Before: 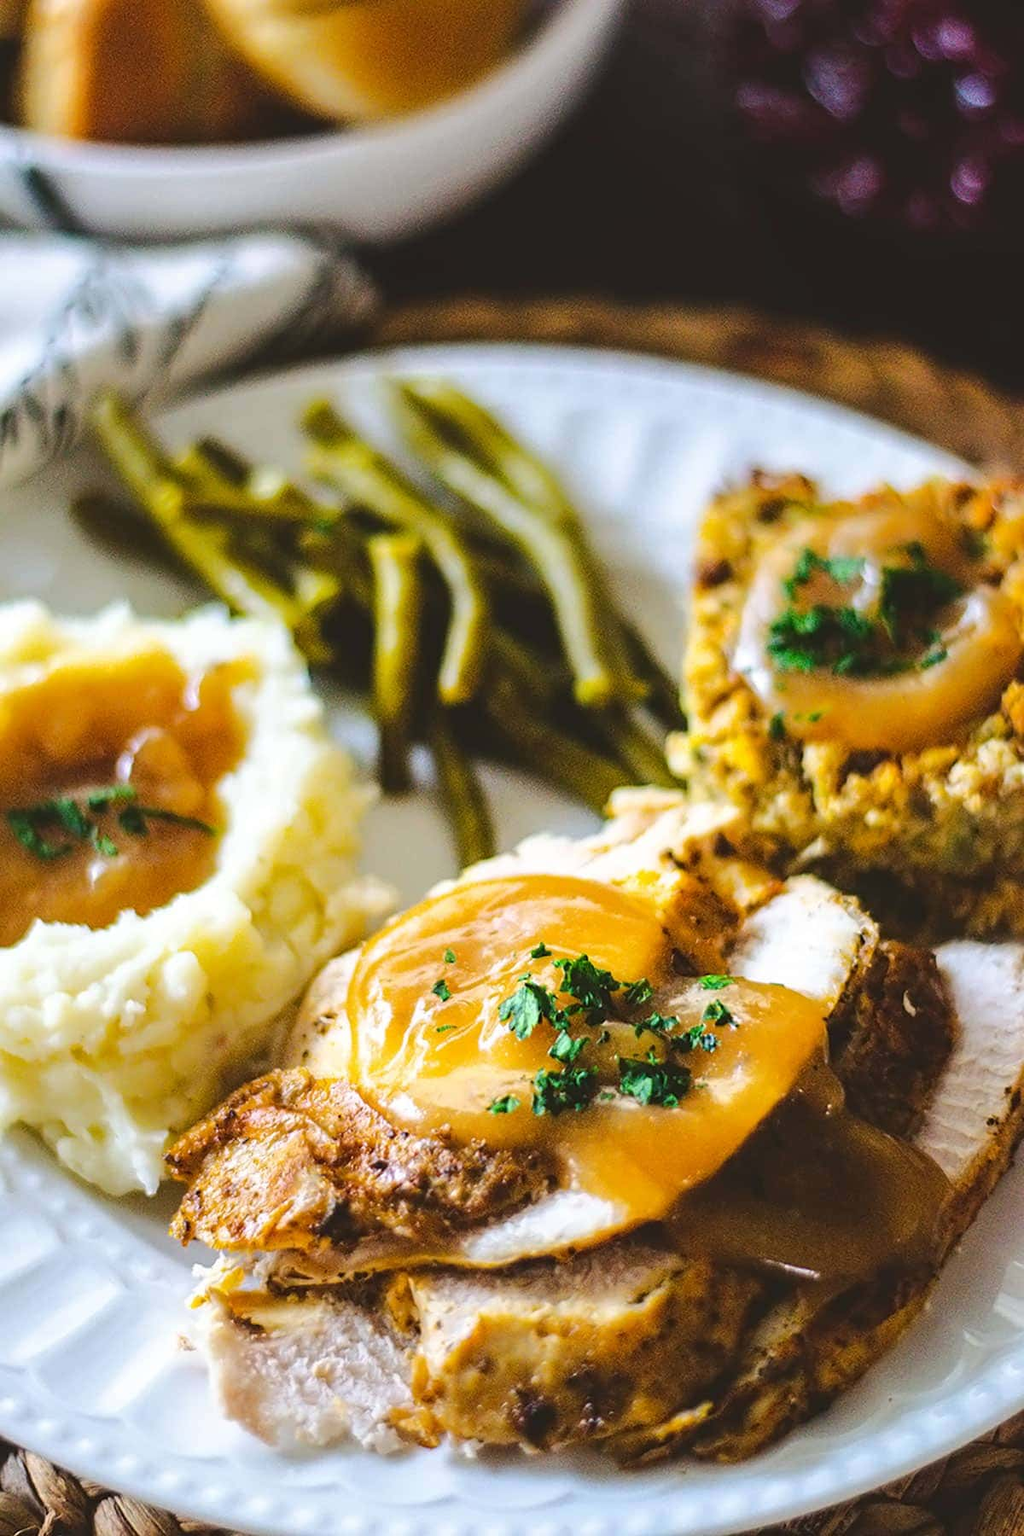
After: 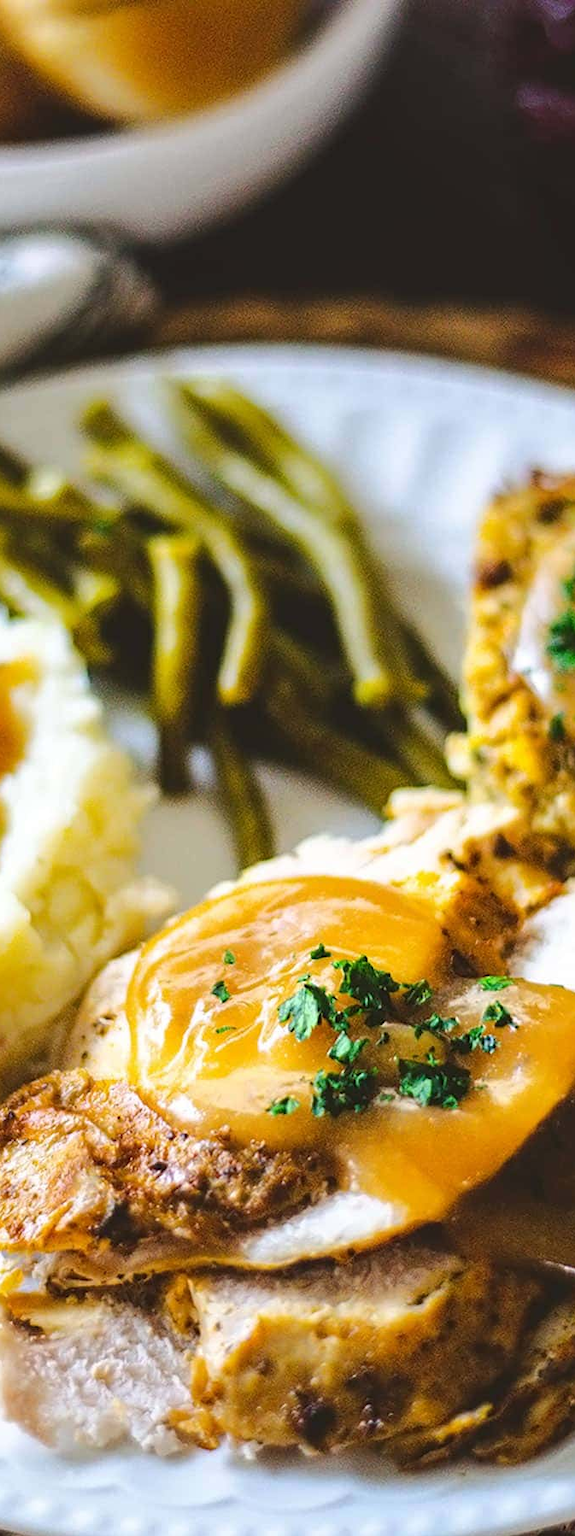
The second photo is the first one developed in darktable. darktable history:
crop: left 21.649%, right 22.16%, bottom 0.014%
